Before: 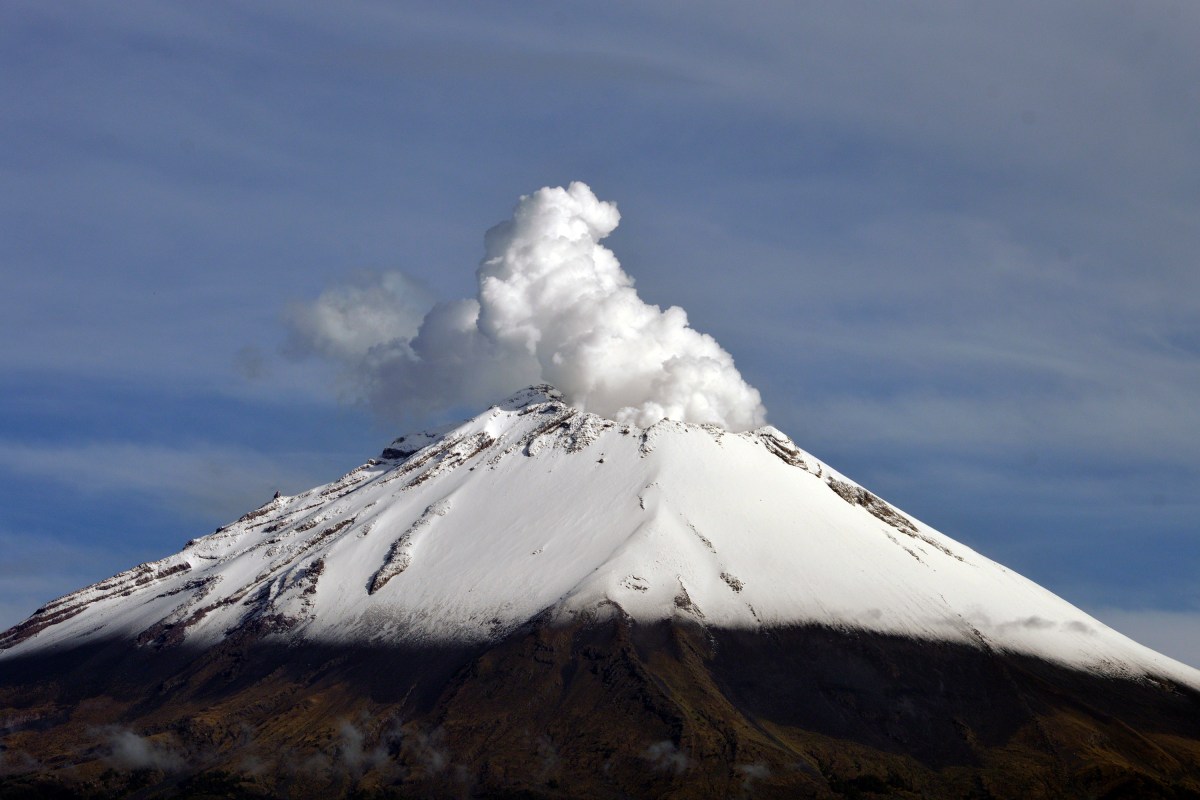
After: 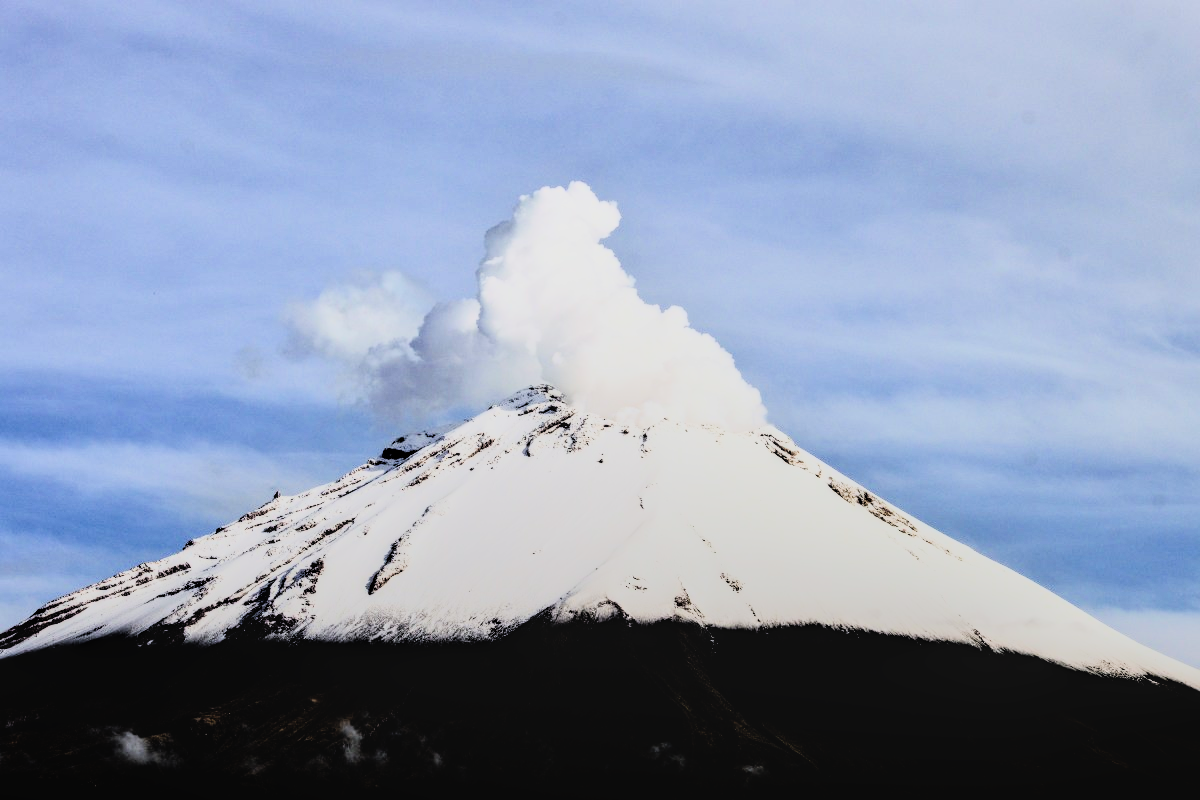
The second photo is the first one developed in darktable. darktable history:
rgb curve: curves: ch0 [(0, 0) (0.21, 0.15) (0.24, 0.21) (0.5, 0.75) (0.75, 0.96) (0.89, 0.99) (1, 1)]; ch1 [(0, 0.02) (0.21, 0.13) (0.25, 0.2) (0.5, 0.67) (0.75, 0.9) (0.89, 0.97) (1, 1)]; ch2 [(0, 0.02) (0.21, 0.13) (0.25, 0.2) (0.5, 0.67) (0.75, 0.9) (0.89, 0.97) (1, 1)], compensate middle gray true
tone curve: curves: ch0 [(0, 0) (0.004, 0.001) (0.133, 0.112) (0.325, 0.362) (0.832, 0.893) (1, 1)], color space Lab, linked channels, preserve colors none
filmic rgb: black relative exposure -7.65 EV, white relative exposure 4.56 EV, hardness 3.61
local contrast: on, module defaults
